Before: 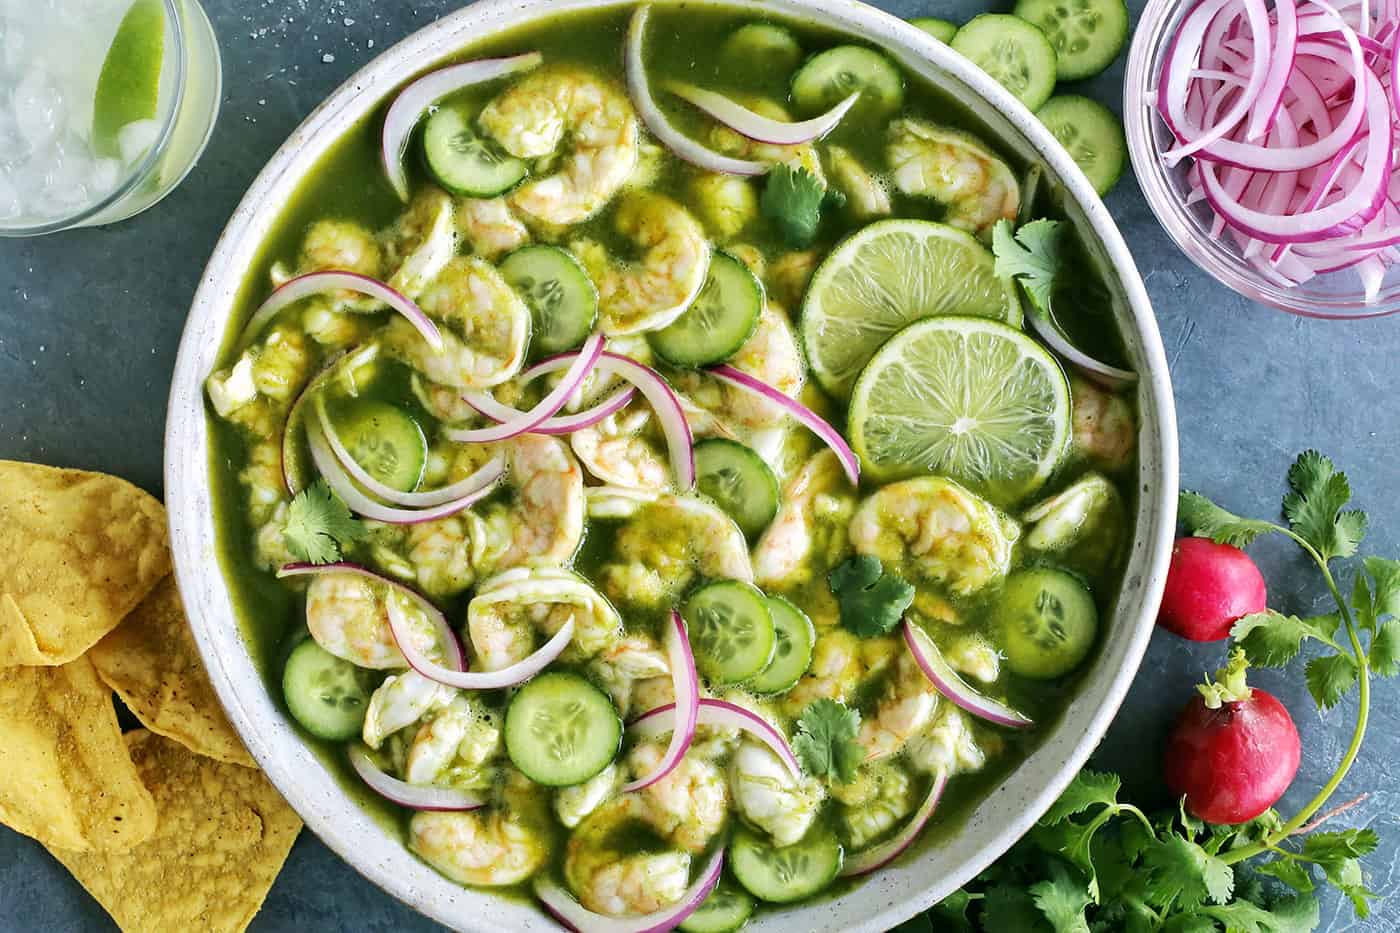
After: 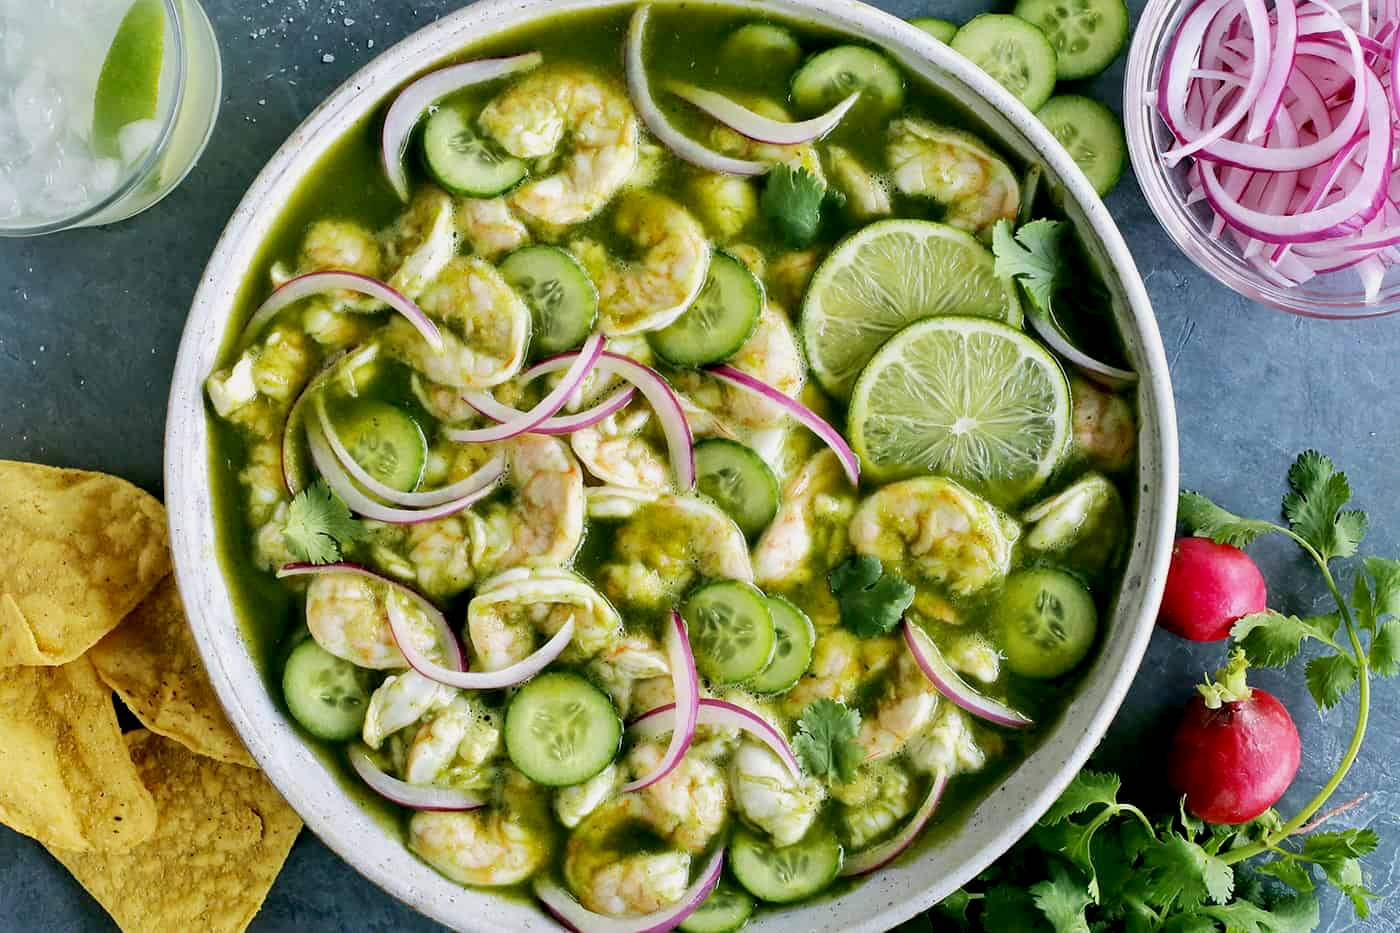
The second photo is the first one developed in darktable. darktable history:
exposure: black level correction 0.009, exposure -0.16 EV, compensate exposure bias true, compensate highlight preservation false
